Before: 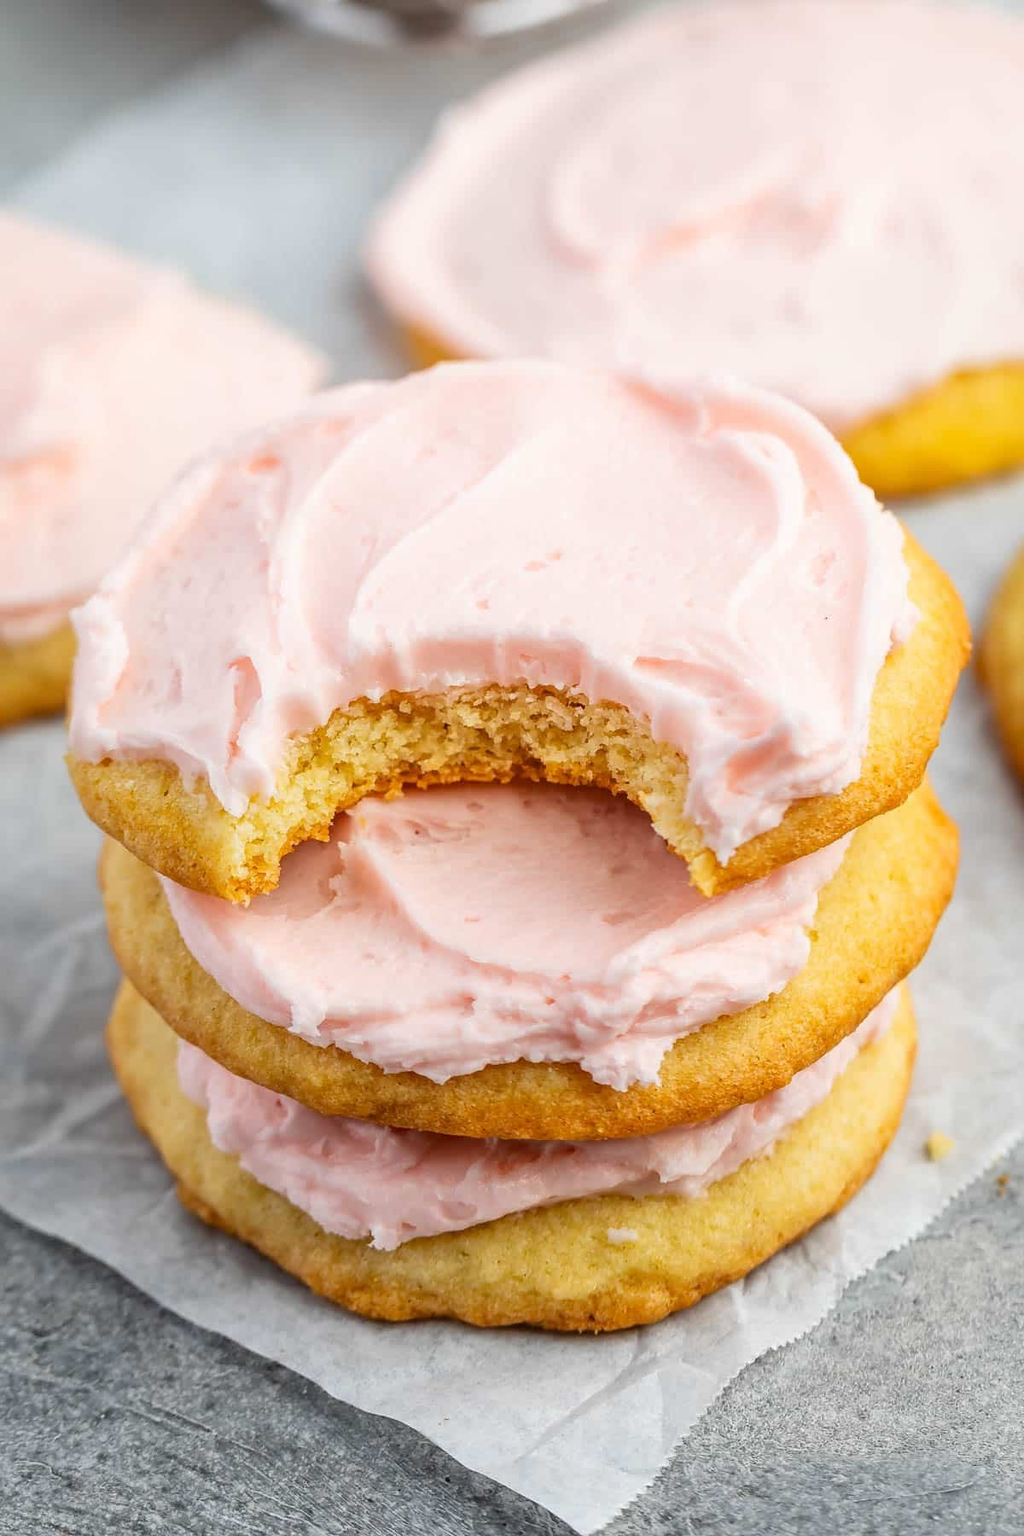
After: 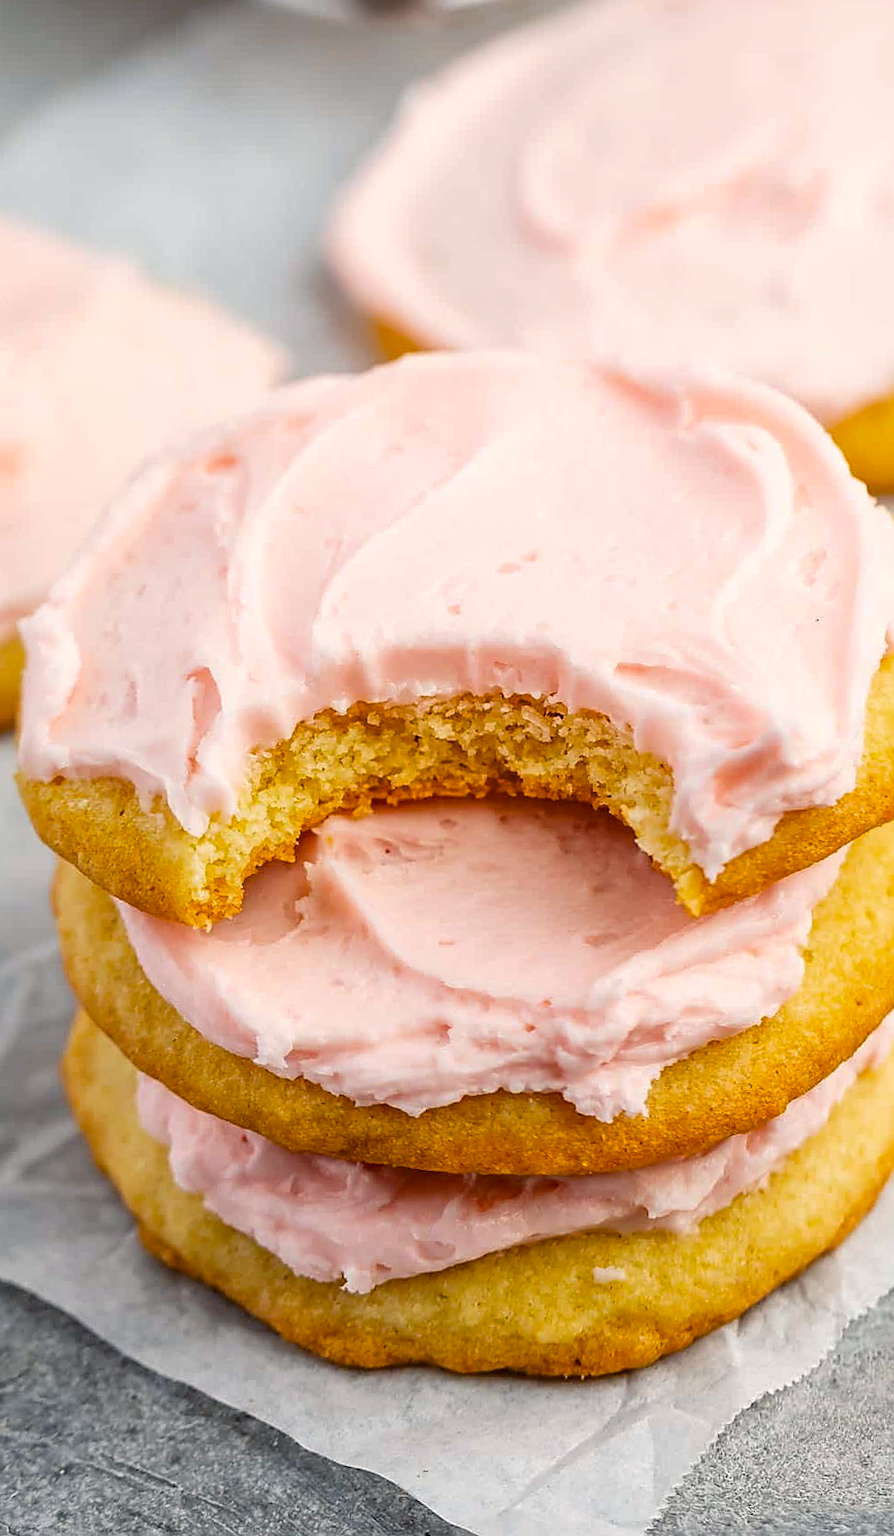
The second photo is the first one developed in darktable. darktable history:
crop and rotate: angle 0.636°, left 4.321%, top 1.08%, right 11.638%, bottom 2.684%
sharpen: on, module defaults
color balance rgb: highlights gain › chroma 1.026%, highlights gain › hue 60.17°, perceptual saturation grading › global saturation 9.898%, global vibrance 10.586%, saturation formula JzAzBz (2021)
